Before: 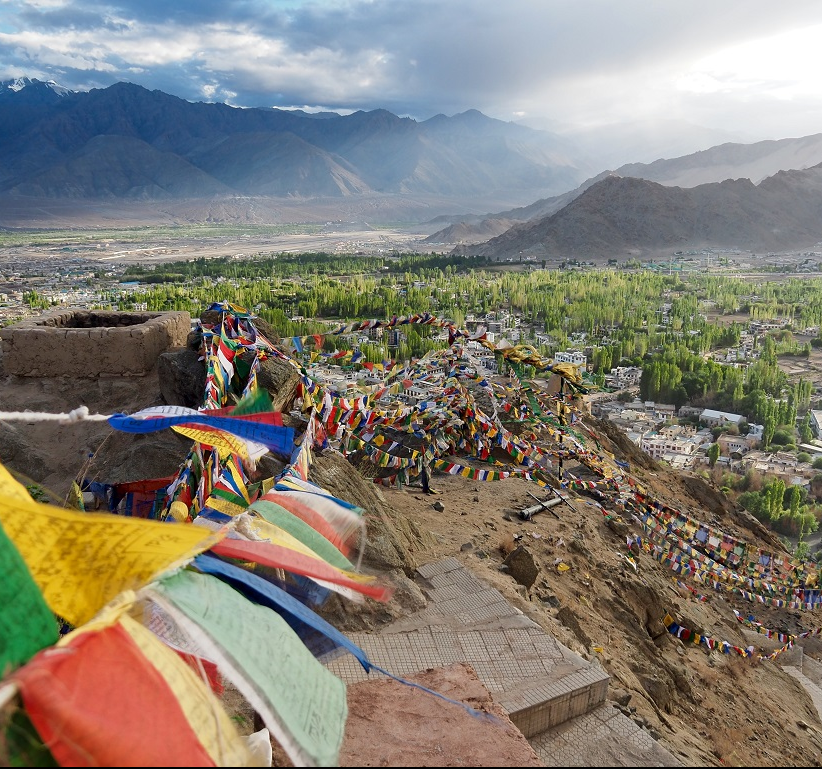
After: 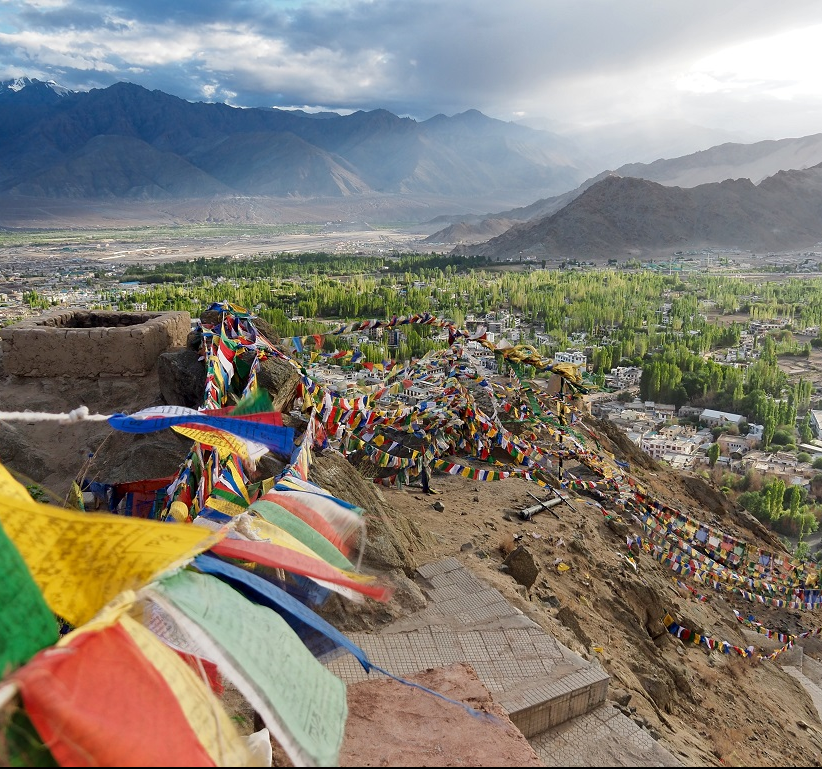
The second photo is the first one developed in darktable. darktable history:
shadows and highlights: shadows 36.87, highlights -28.13, soften with gaussian
